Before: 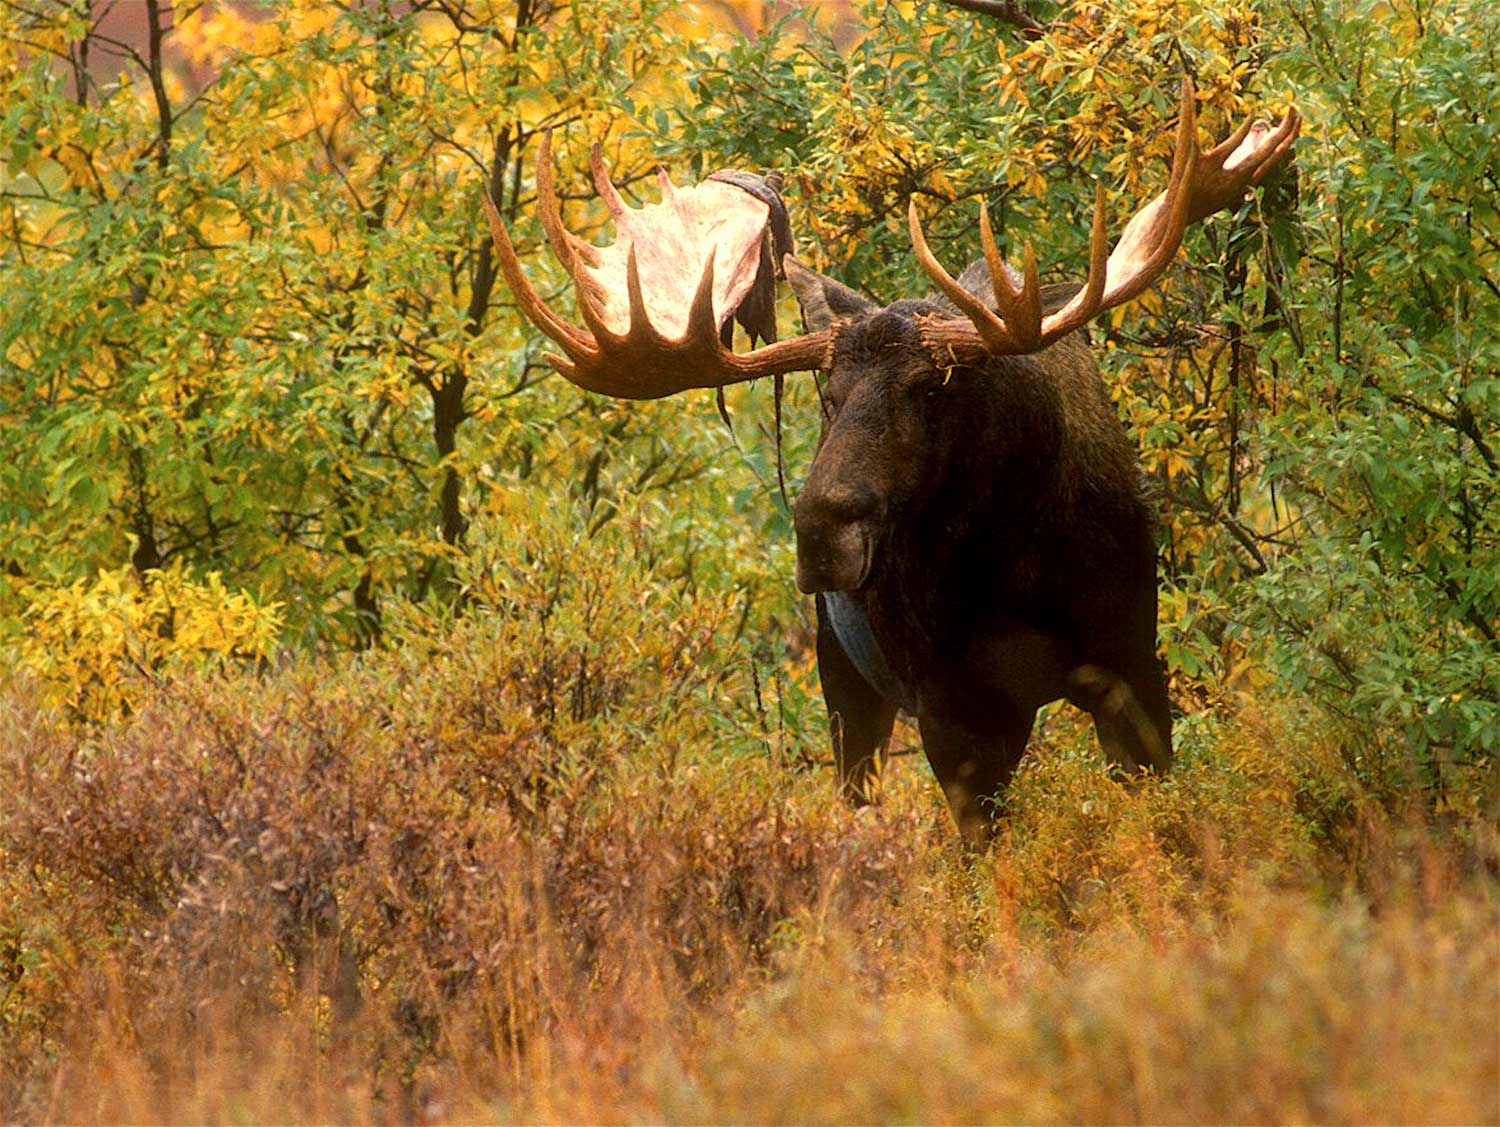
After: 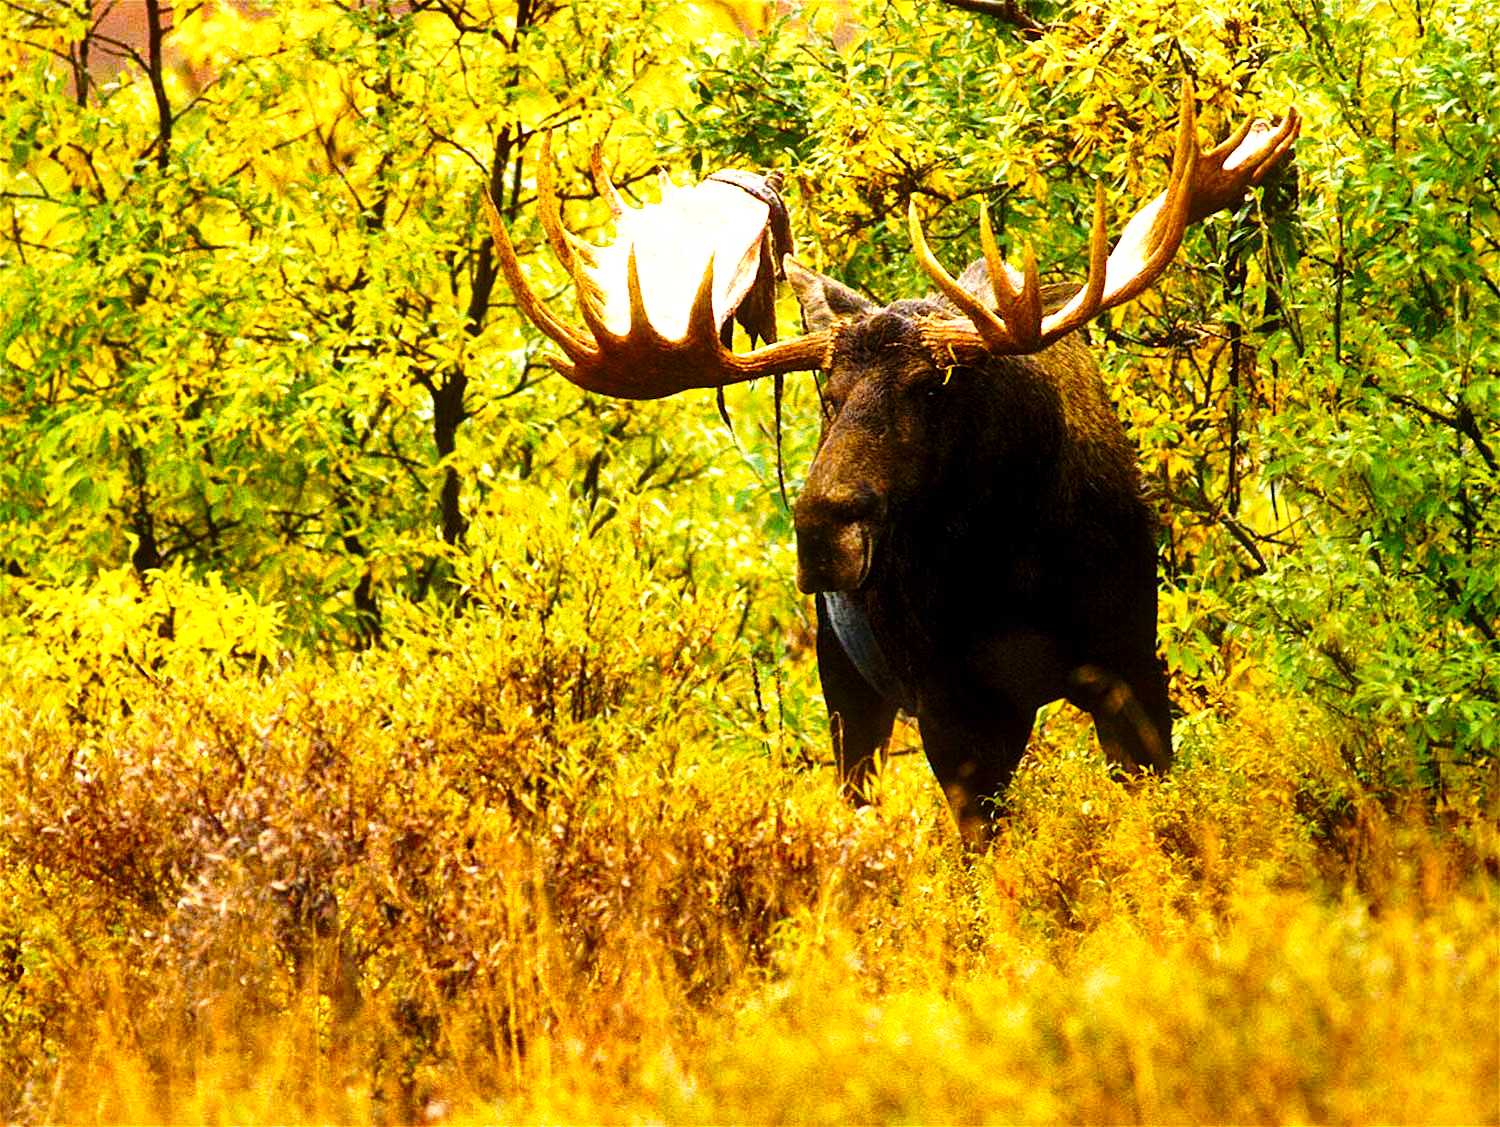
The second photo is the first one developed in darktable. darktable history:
shadows and highlights: highlights color adjustment 41.4%, low approximation 0.01, soften with gaussian
color balance rgb: power › luminance -14.83%, linear chroma grading › global chroma 8.856%, perceptual saturation grading › global saturation 0.036%, perceptual brilliance grading › global brilliance 29.752%, global vibrance 35.703%, contrast 9.619%
base curve: curves: ch0 [(0, 0) (0.028, 0.03) (0.121, 0.232) (0.46, 0.748) (0.859, 0.968) (1, 1)], preserve colors none
